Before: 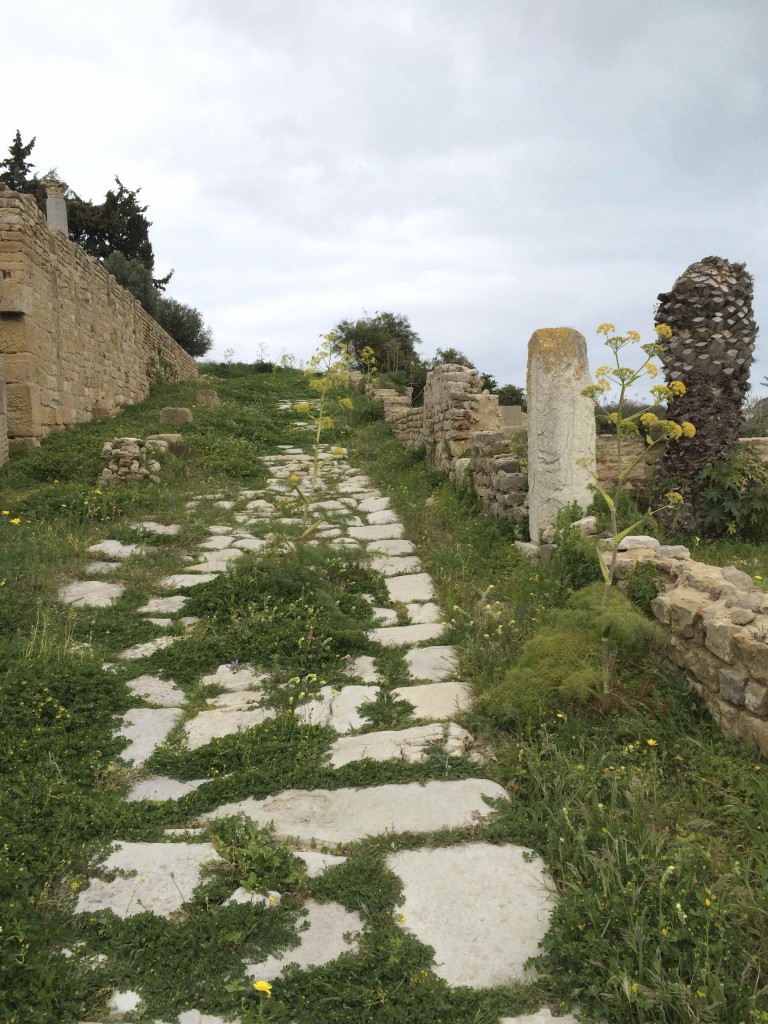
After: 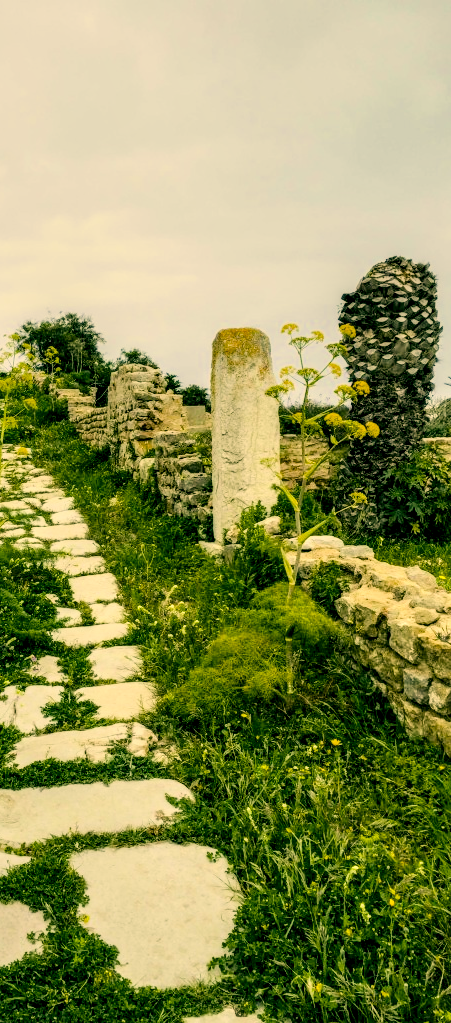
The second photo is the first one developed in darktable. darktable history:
crop: left 41.233%
local contrast: highlights 20%, shadows 72%, detail 170%
color balance rgb: global offset › luminance -0.314%, global offset › chroma 0.105%, global offset › hue 163.13°, perceptual saturation grading › global saturation 29.947%, saturation formula JzAzBz (2021)
exposure: exposure 0.47 EV, compensate exposure bias true, compensate highlight preservation false
color correction: highlights a* 5.19, highlights b* 25.02, shadows a* -16.18, shadows b* 3.83
contrast brightness saturation: saturation -0.053
filmic rgb: black relative exposure -7.21 EV, white relative exposure 5.34 EV, hardness 3.02, iterations of high-quality reconstruction 0
tone curve: curves: ch0 [(0, 0) (0.051, 0.03) (0.096, 0.071) (0.251, 0.234) (0.461, 0.515) (0.605, 0.692) (0.761, 0.824) (0.881, 0.907) (1, 0.984)]; ch1 [(0, 0) (0.1, 0.038) (0.318, 0.243) (0.399, 0.351) (0.478, 0.469) (0.499, 0.499) (0.534, 0.541) (0.567, 0.592) (0.601, 0.629) (0.666, 0.7) (1, 1)]; ch2 [(0, 0) (0.453, 0.45) (0.479, 0.483) (0.504, 0.499) (0.52, 0.519) (0.541, 0.559) (0.601, 0.622) (0.824, 0.815) (1, 1)], color space Lab, linked channels, preserve colors none
